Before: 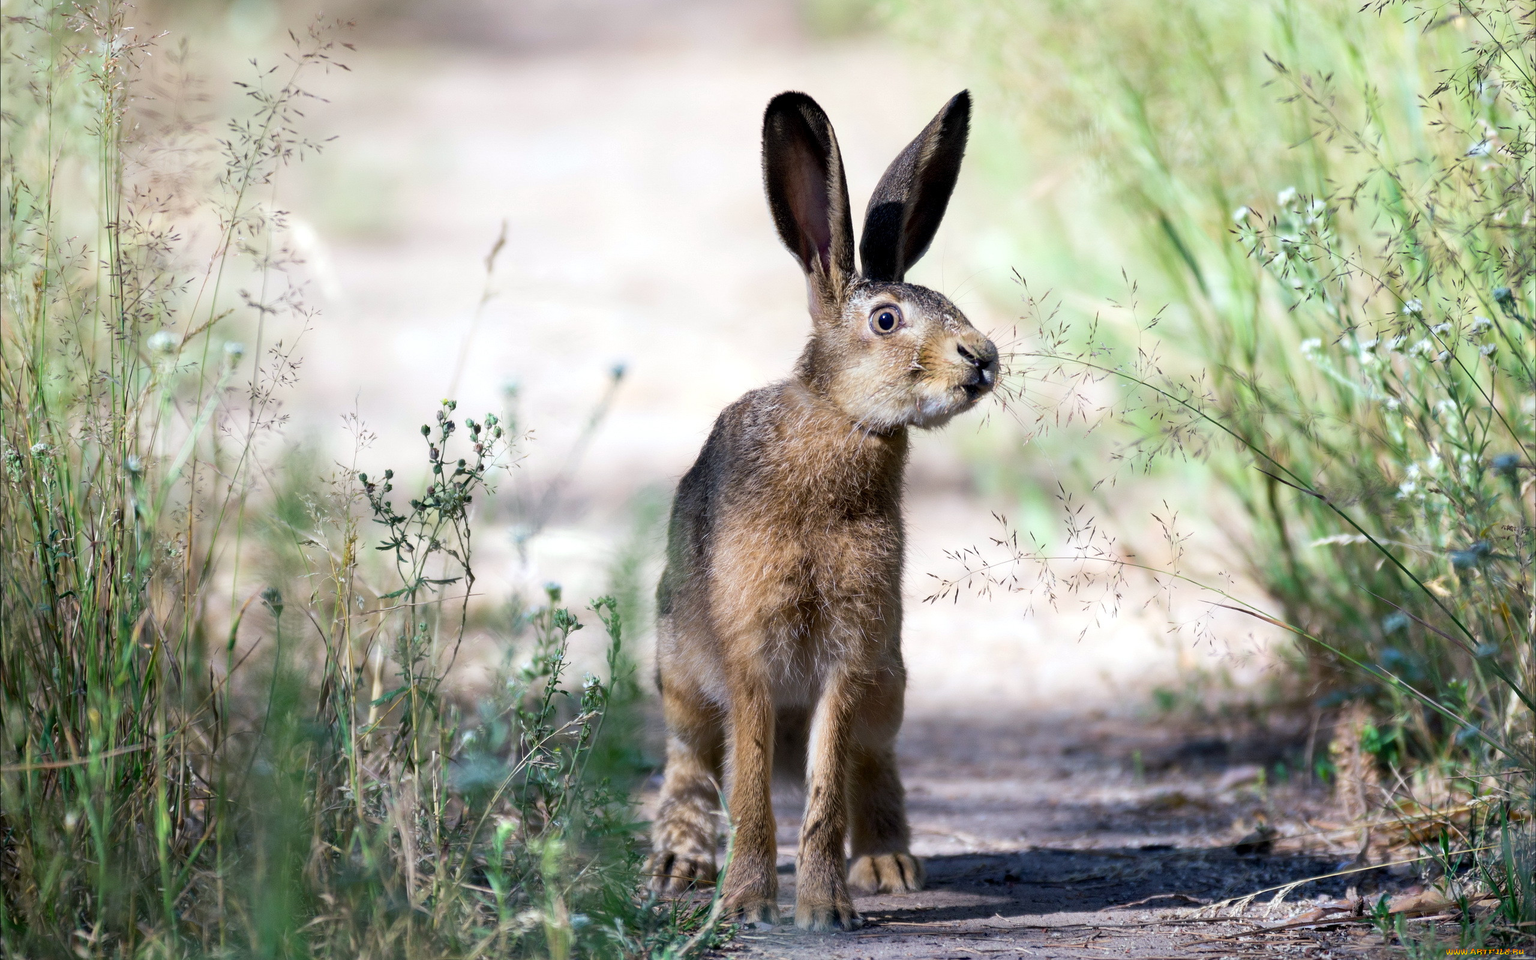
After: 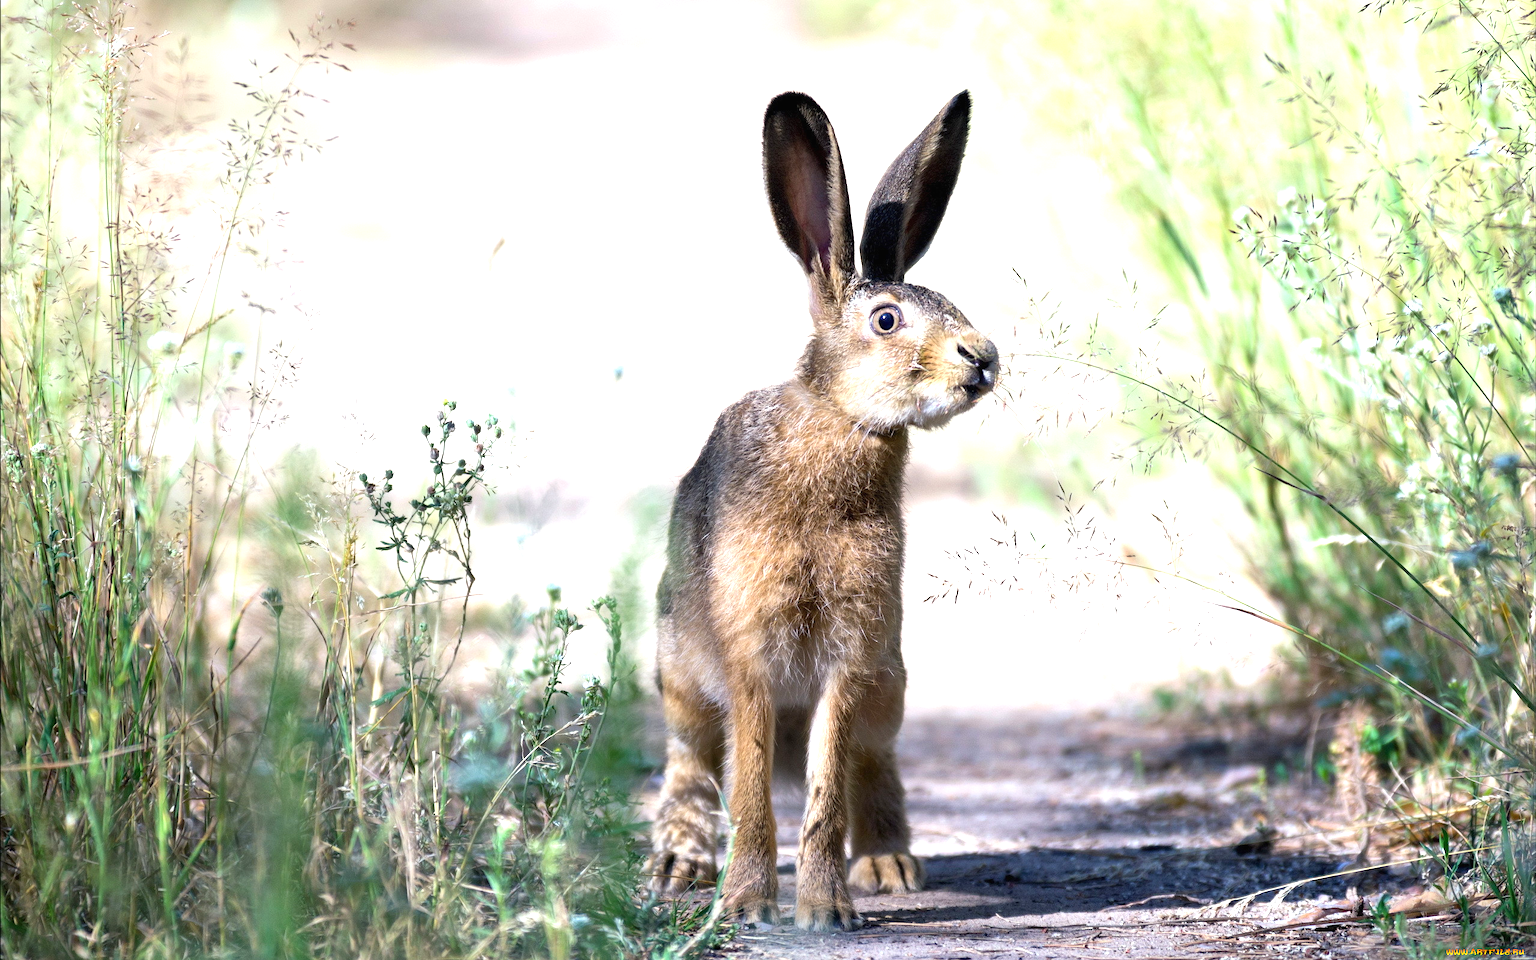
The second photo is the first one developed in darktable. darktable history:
exposure: black level correction -0.001, exposure 0.902 EV, compensate exposure bias true, compensate highlight preservation false
